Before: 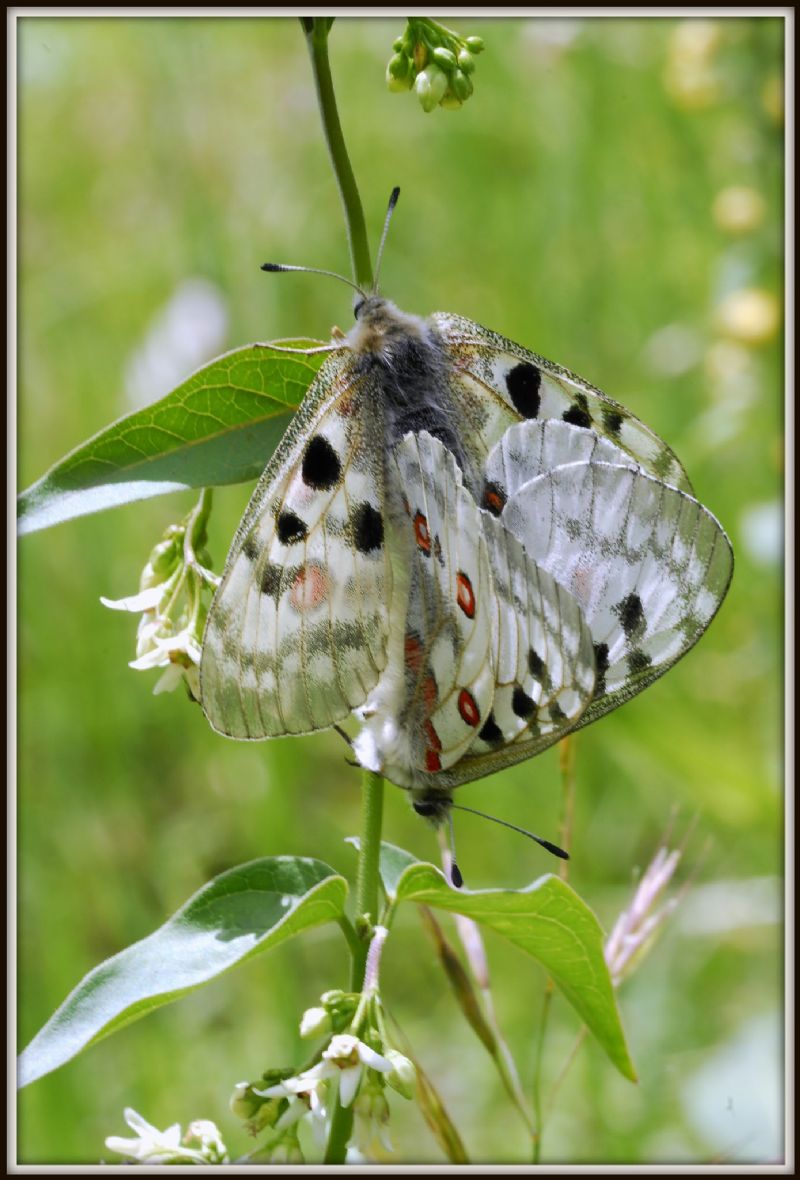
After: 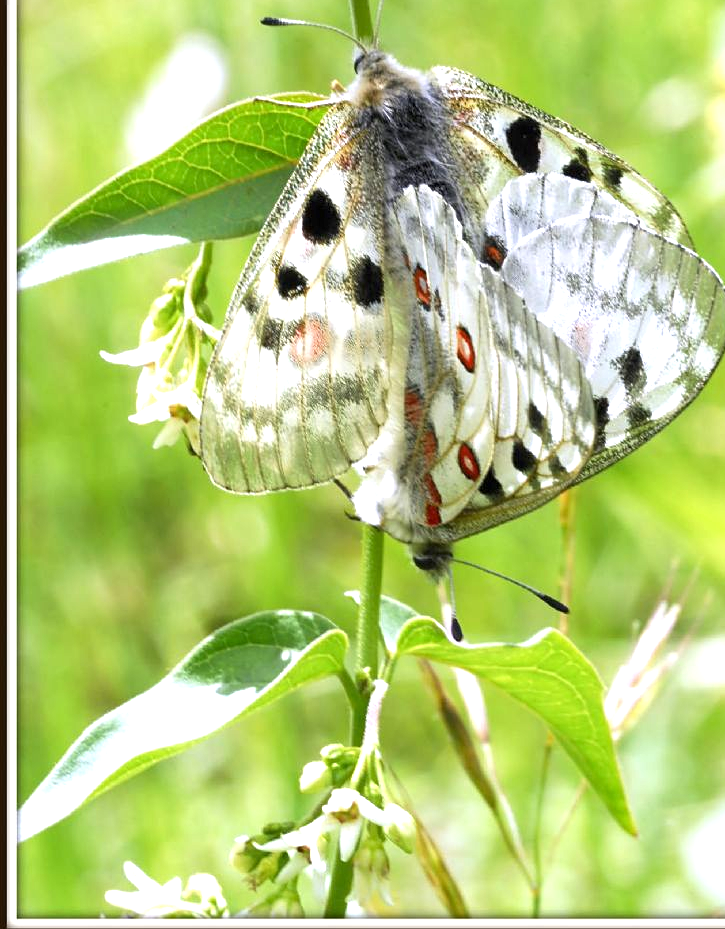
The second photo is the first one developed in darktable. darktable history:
crop: top 20.861%, right 9.325%, bottom 0.332%
local contrast: highlights 102%, shadows 98%, detail 119%, midtone range 0.2
sharpen: amount 0.201
exposure: black level correction 0, exposure 1.017 EV, compensate exposure bias true, compensate highlight preservation false
